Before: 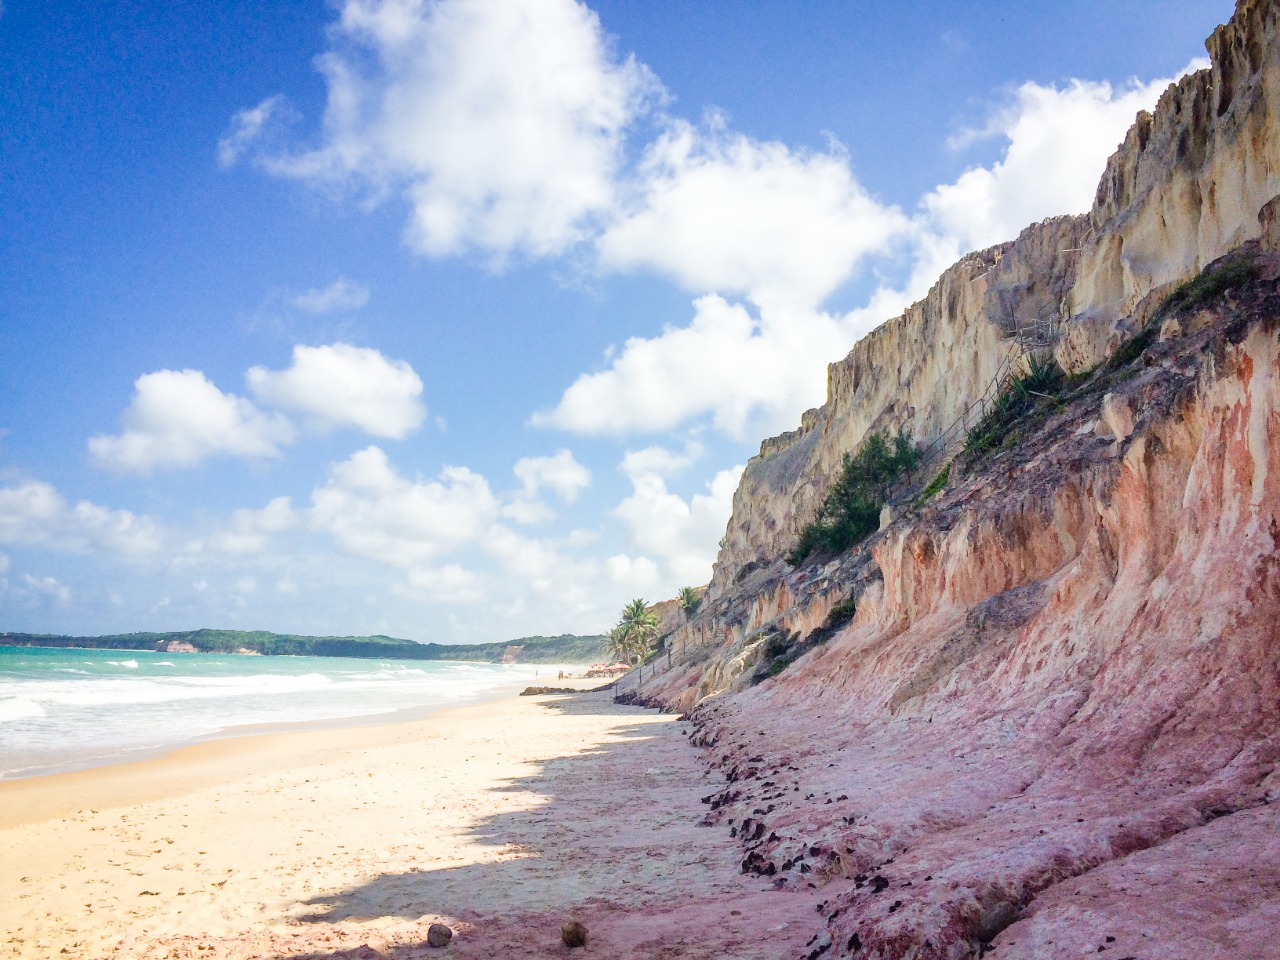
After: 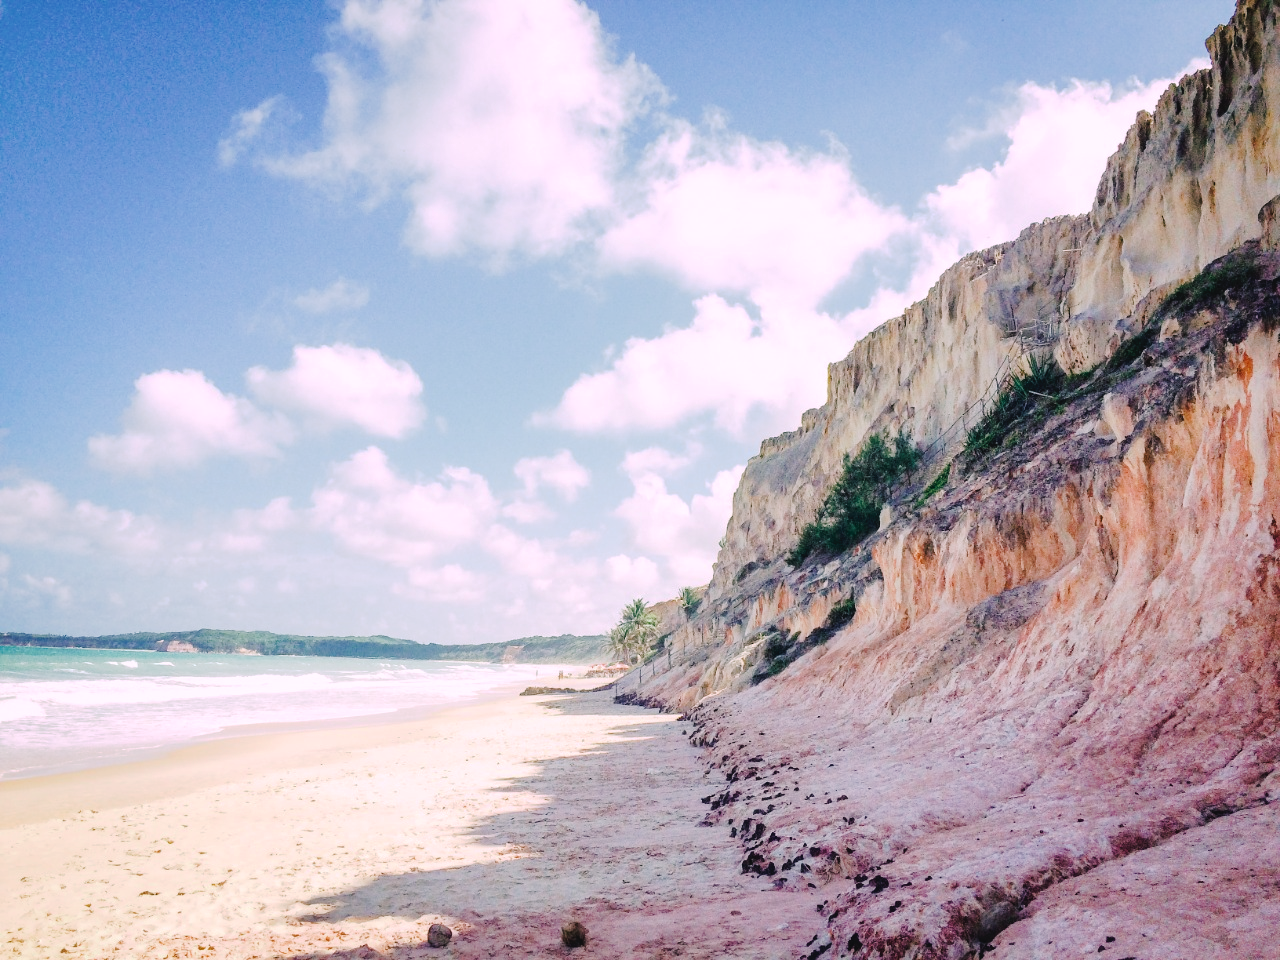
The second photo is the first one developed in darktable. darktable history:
tone curve: curves: ch0 [(0, 0) (0.003, 0.026) (0.011, 0.03) (0.025, 0.038) (0.044, 0.046) (0.069, 0.055) (0.1, 0.075) (0.136, 0.114) (0.177, 0.158) (0.224, 0.215) (0.277, 0.296) (0.335, 0.386) (0.399, 0.479) (0.468, 0.568) (0.543, 0.637) (0.623, 0.707) (0.709, 0.773) (0.801, 0.834) (0.898, 0.896) (1, 1)], preserve colors none
color look up table: target L [90.43, 93.5, 92.64, 88.21, 86.78, 84.03, 65.9, 59.25, 55.4, 51.13, 42.71, 23.03, 17.48, 201.65, 82.13, 71.96, 71.61, 61.06, 57.35, 55.59, 47.96, 47.4, 41.13, 39.53, 39.69, 30.41, 25.26, 2.411, 95.95, 87.52, 72.44, 66.3, 67.2, 65.26, 66.49, 52.86, 45.32, 42.45, 44.5, 36.83, 34.09, 16.64, 19.83, 6.7, 96.1, 84.67, 68.7, 50.66, 27.31], target a [-22.9, -5.147, -0.91, -24.26, -37.76, -14.25, -34.17, -55.37, -21.27, -28.32, -34.34, -20.05, -15.88, 0, -0.51, 39.92, 20.92, 40.06, 61.46, 59.3, 65.83, 23.77, 18.14, 45.71, 54.62, 4.636, 20.23, 1.101, 19.3, 22.14, 45.38, 3.129, 58.7, 9.84, 34.72, 65.51, 3.451, 39.21, 30.61, 37.14, 15.93, 30.05, 17.75, 9.881, -43.74, -25.97, -5.402, -22.6, -9.76], target b [35.8, 29.94, 9.565, 10.67, 24.33, -2.461, 11.58, 34.35, 34.24, 0.699, 22.13, 12.75, 8.136, -0.001, 64.56, 13.97, 37.13, 59.78, 45.26, 56.87, 24.31, 21.34, 38.67, 33.34, 46.12, 1.718, 33.7, 0.397, -9.904, -12.24, -19.79, -1.259, -36.16, -47.15, -44.19, -13.22, -43.86, -3.803, -36, -56.83, -71.36, -3.344, -40.25, -23.49, -10.84, -15.43, -34.48, -26.45, -11.27], num patches 49
